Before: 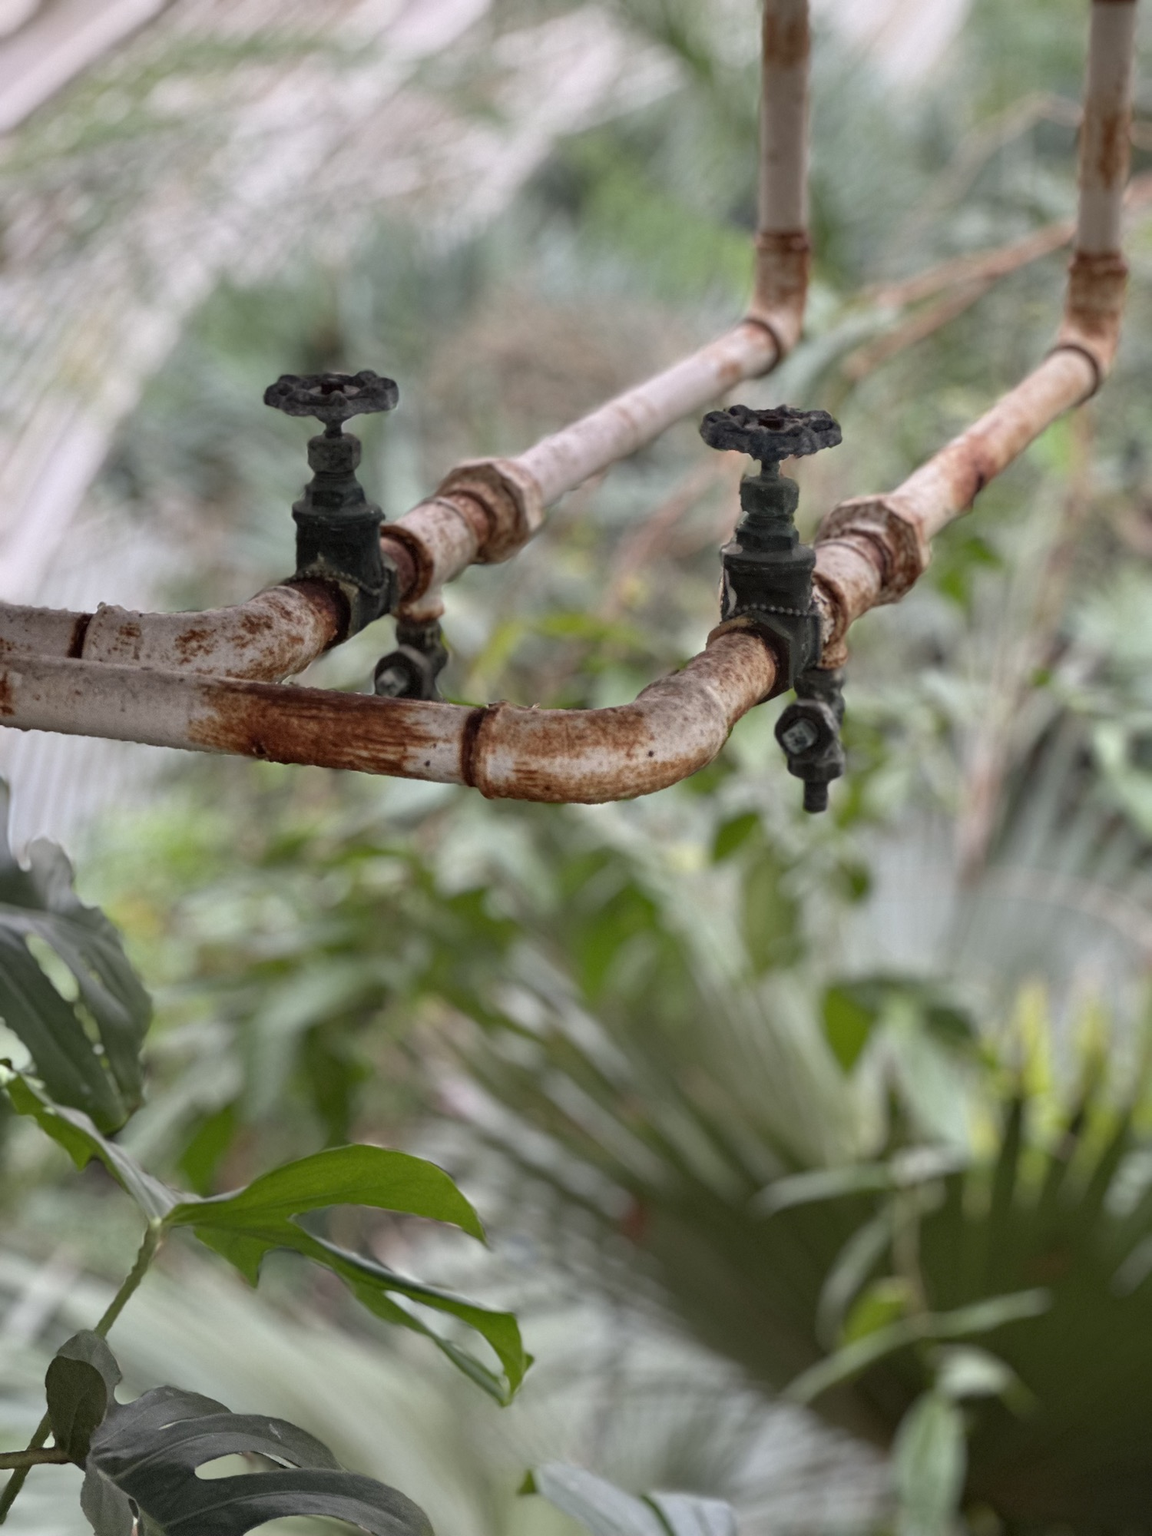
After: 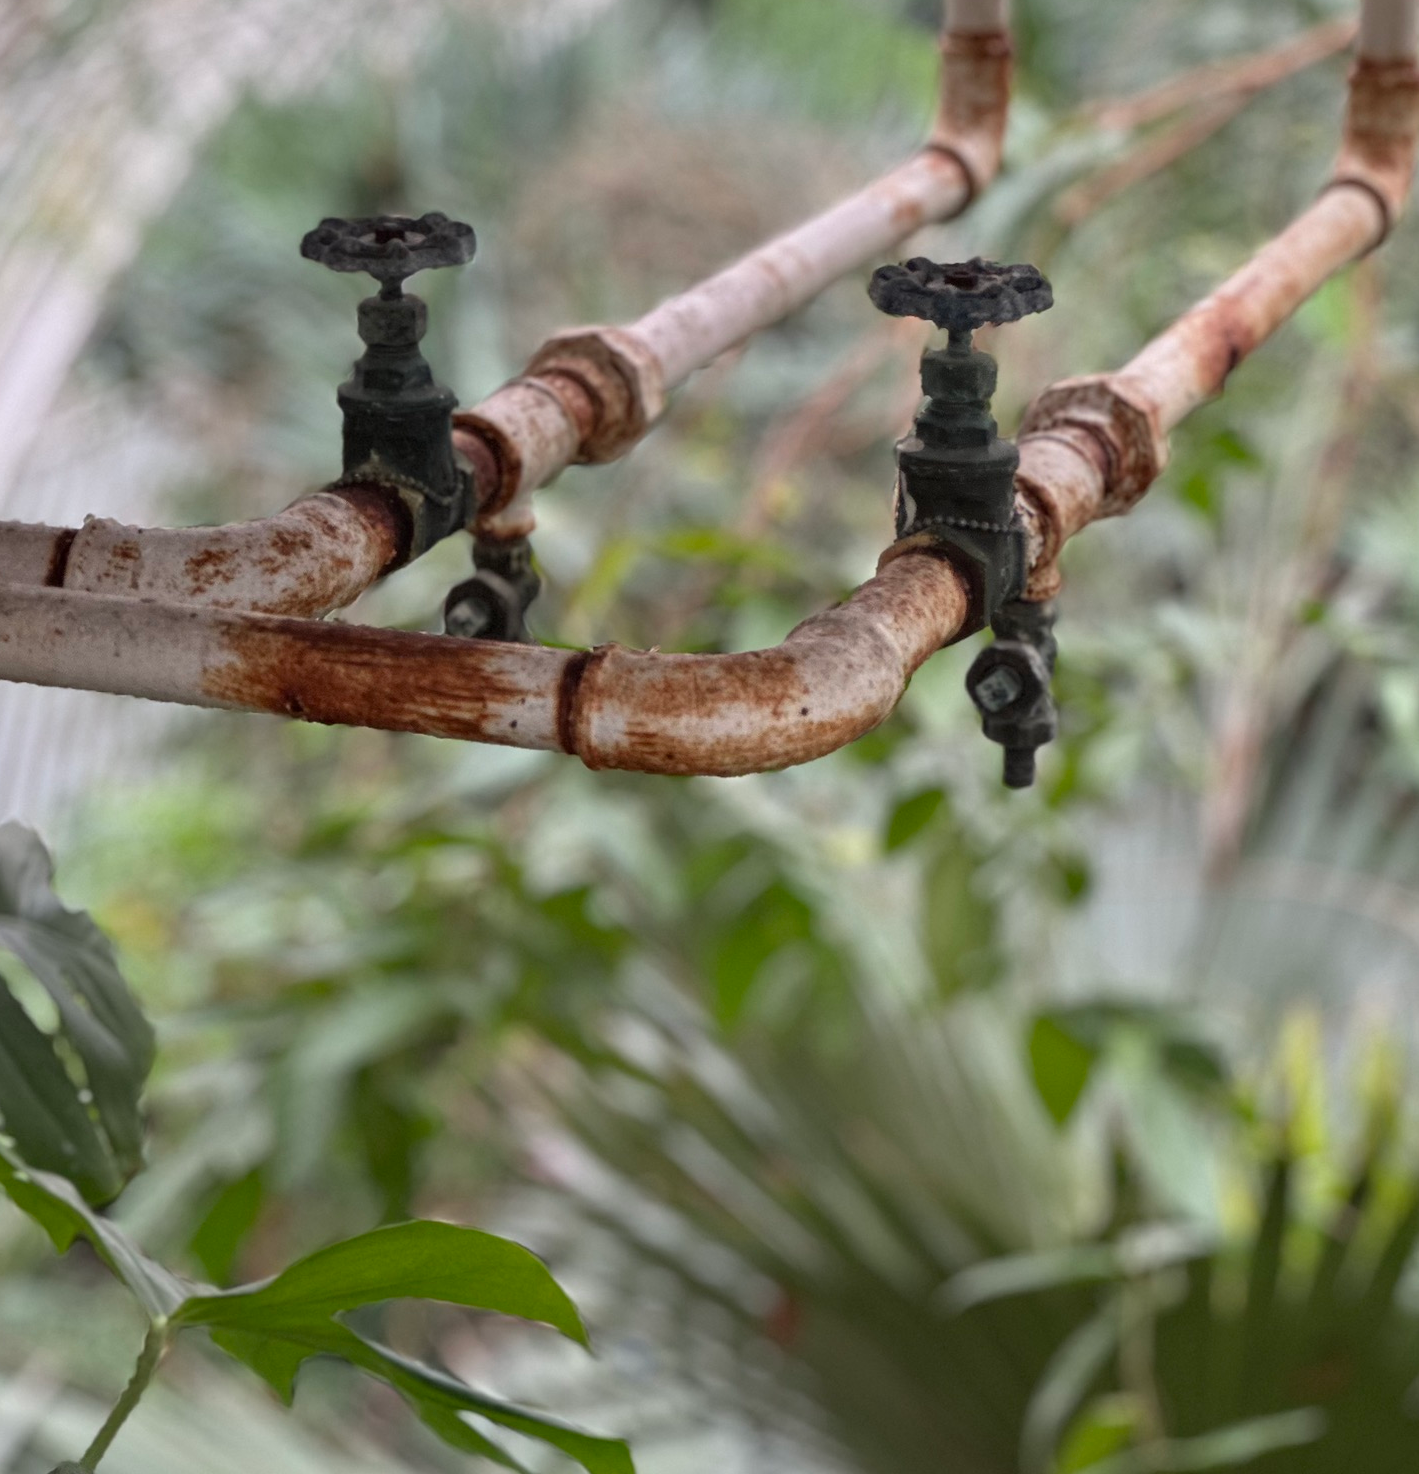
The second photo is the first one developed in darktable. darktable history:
crop and rotate: left 2.931%, top 13.505%, right 2.427%, bottom 12.766%
